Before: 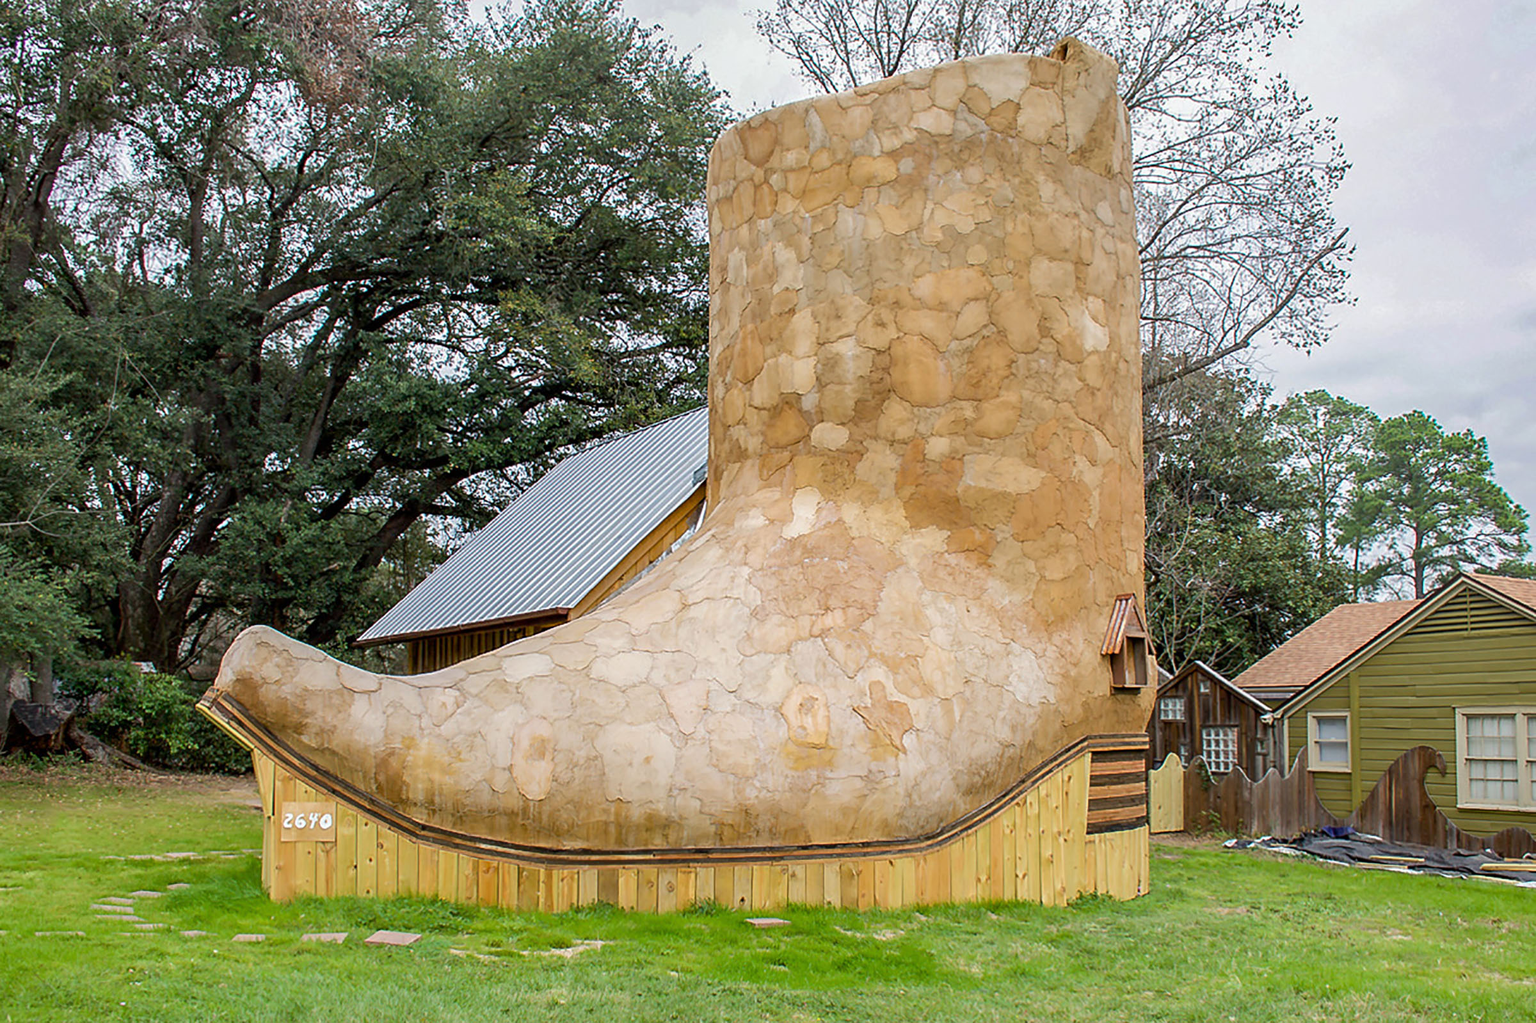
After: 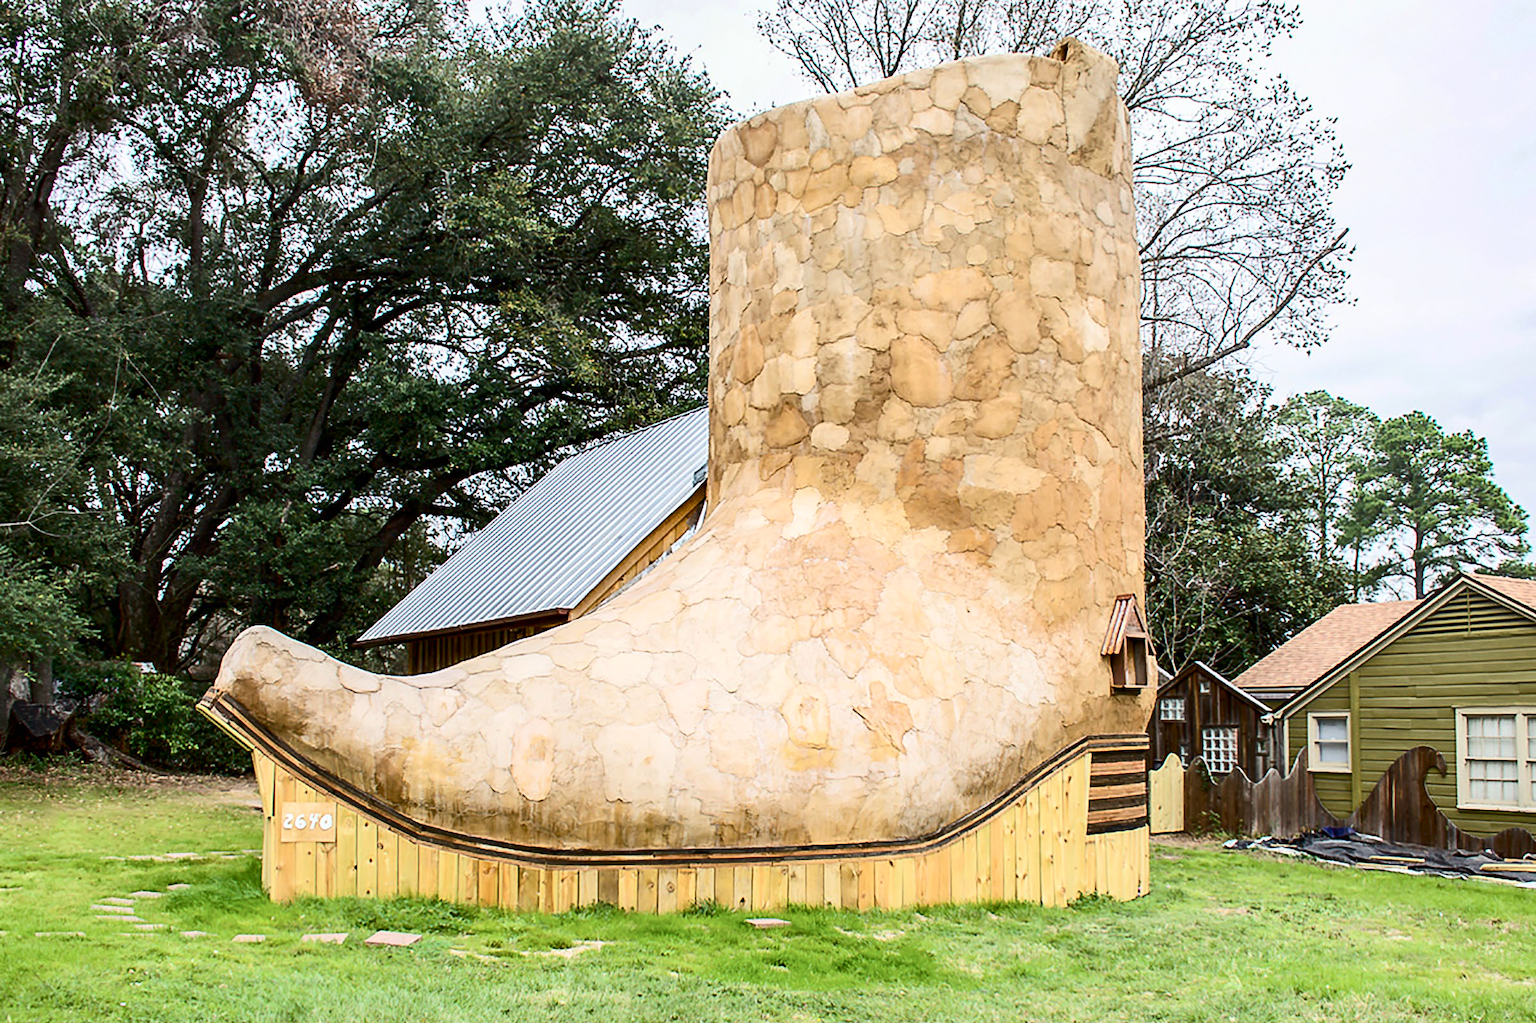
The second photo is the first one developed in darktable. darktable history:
contrast brightness saturation: contrast 0.39, brightness 0.098
